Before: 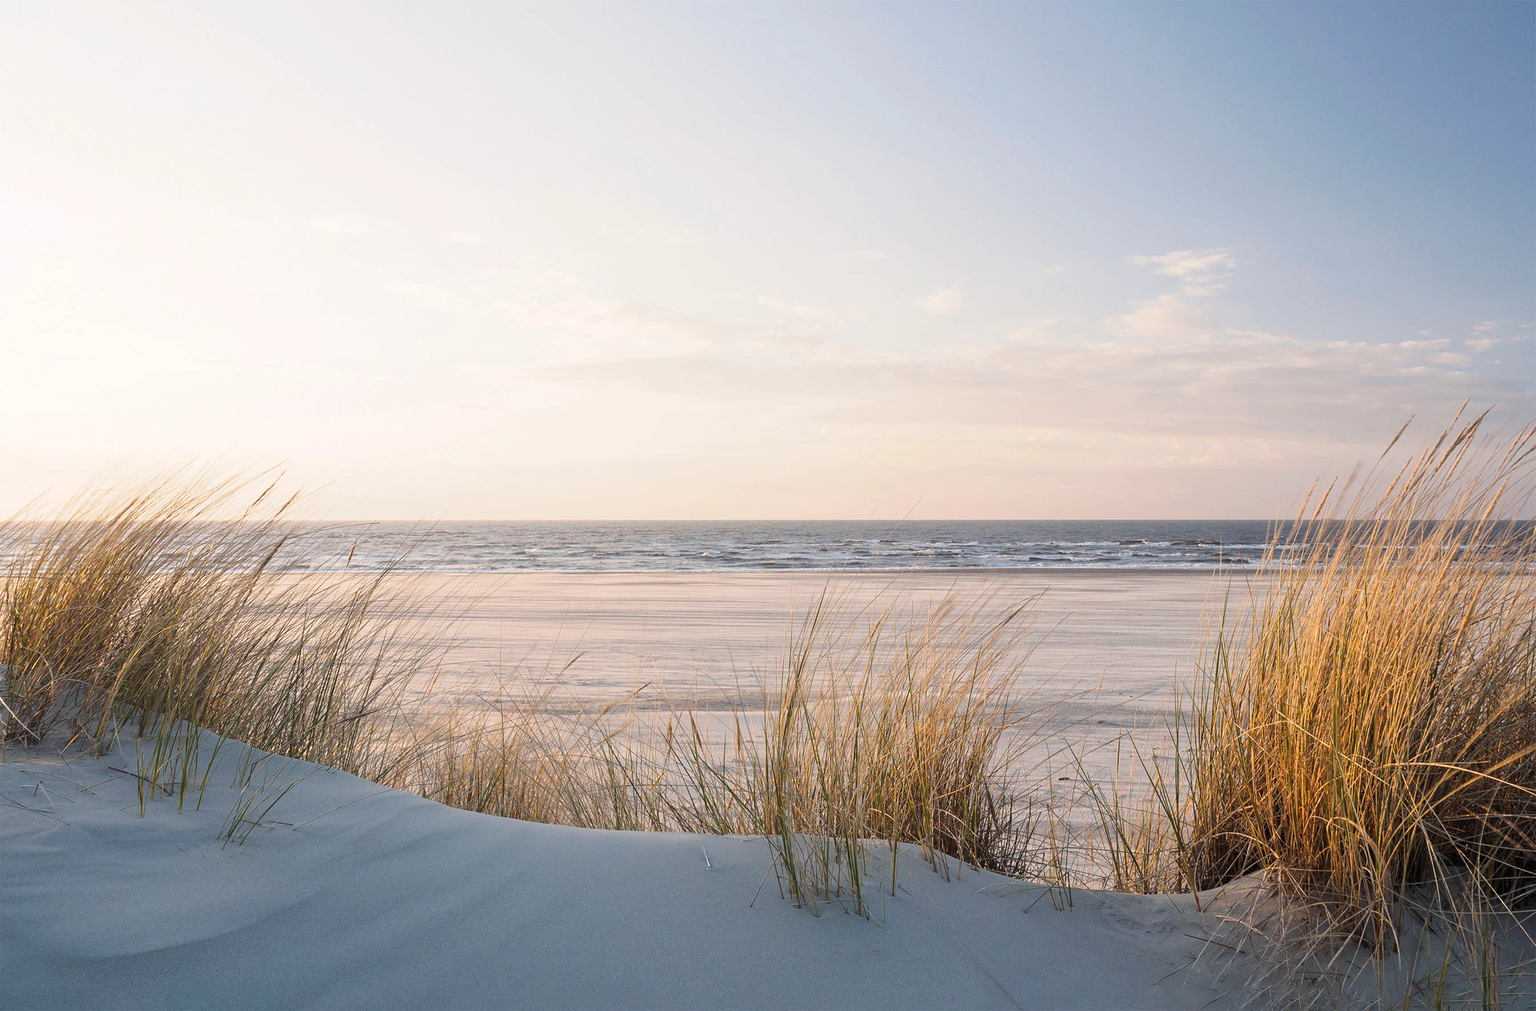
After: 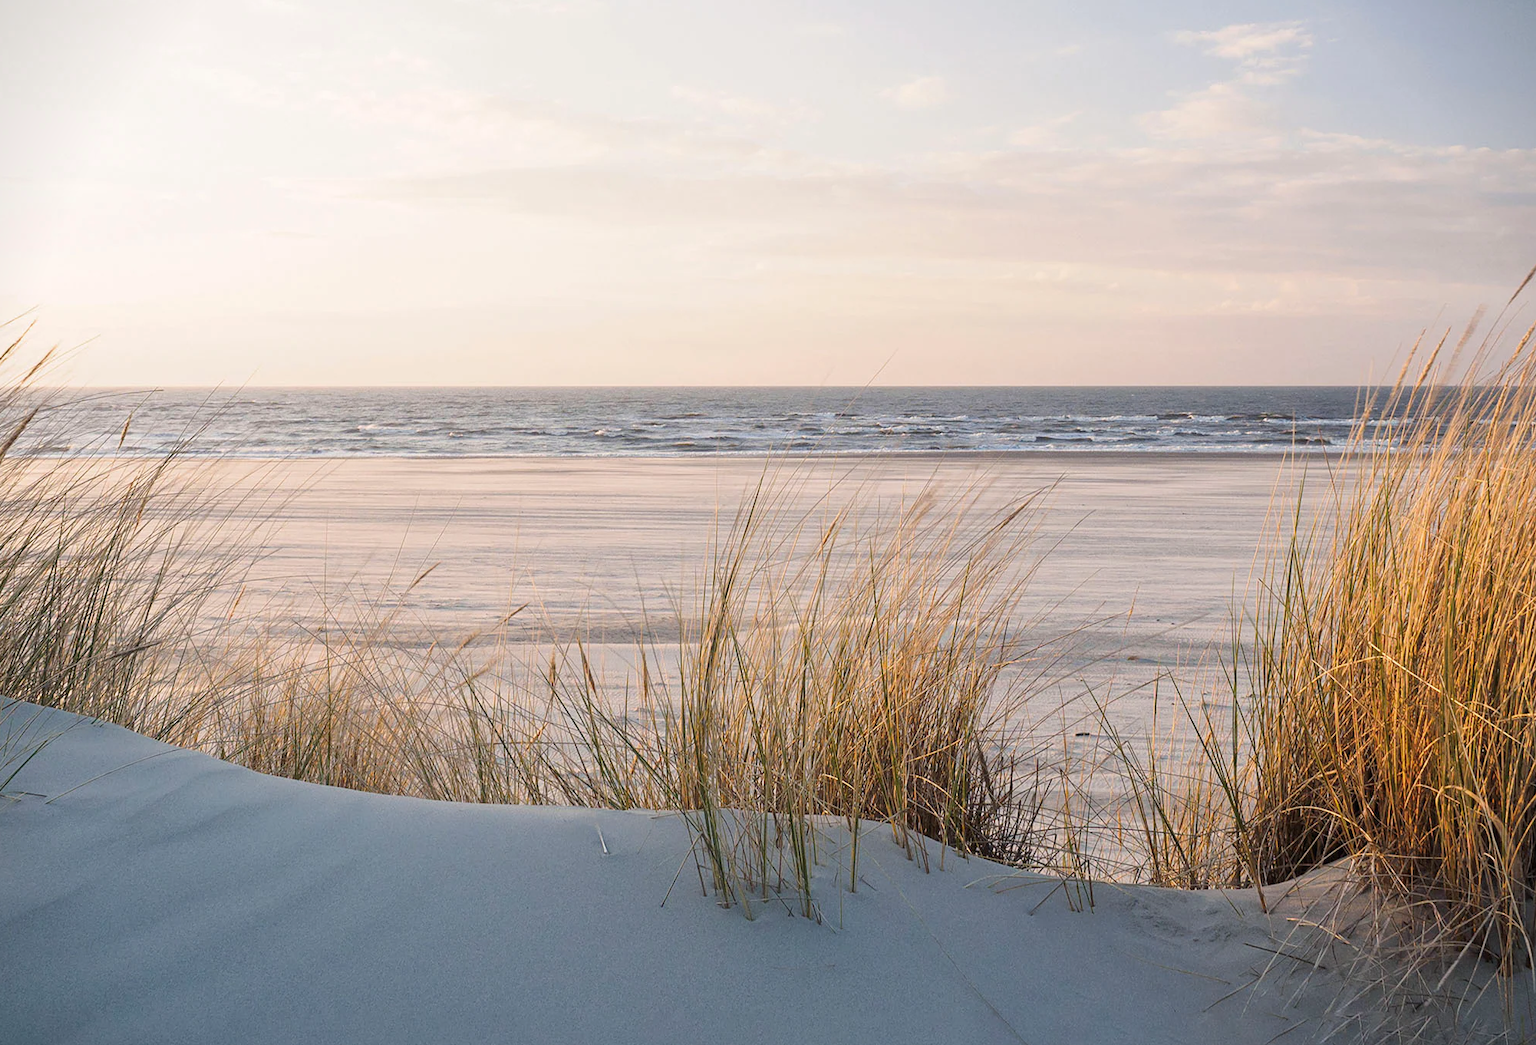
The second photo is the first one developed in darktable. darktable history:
crop: left 16.852%, top 23.07%, right 8.747%
vignetting: fall-off start 99.42%, brightness -0.581, saturation -0.122
